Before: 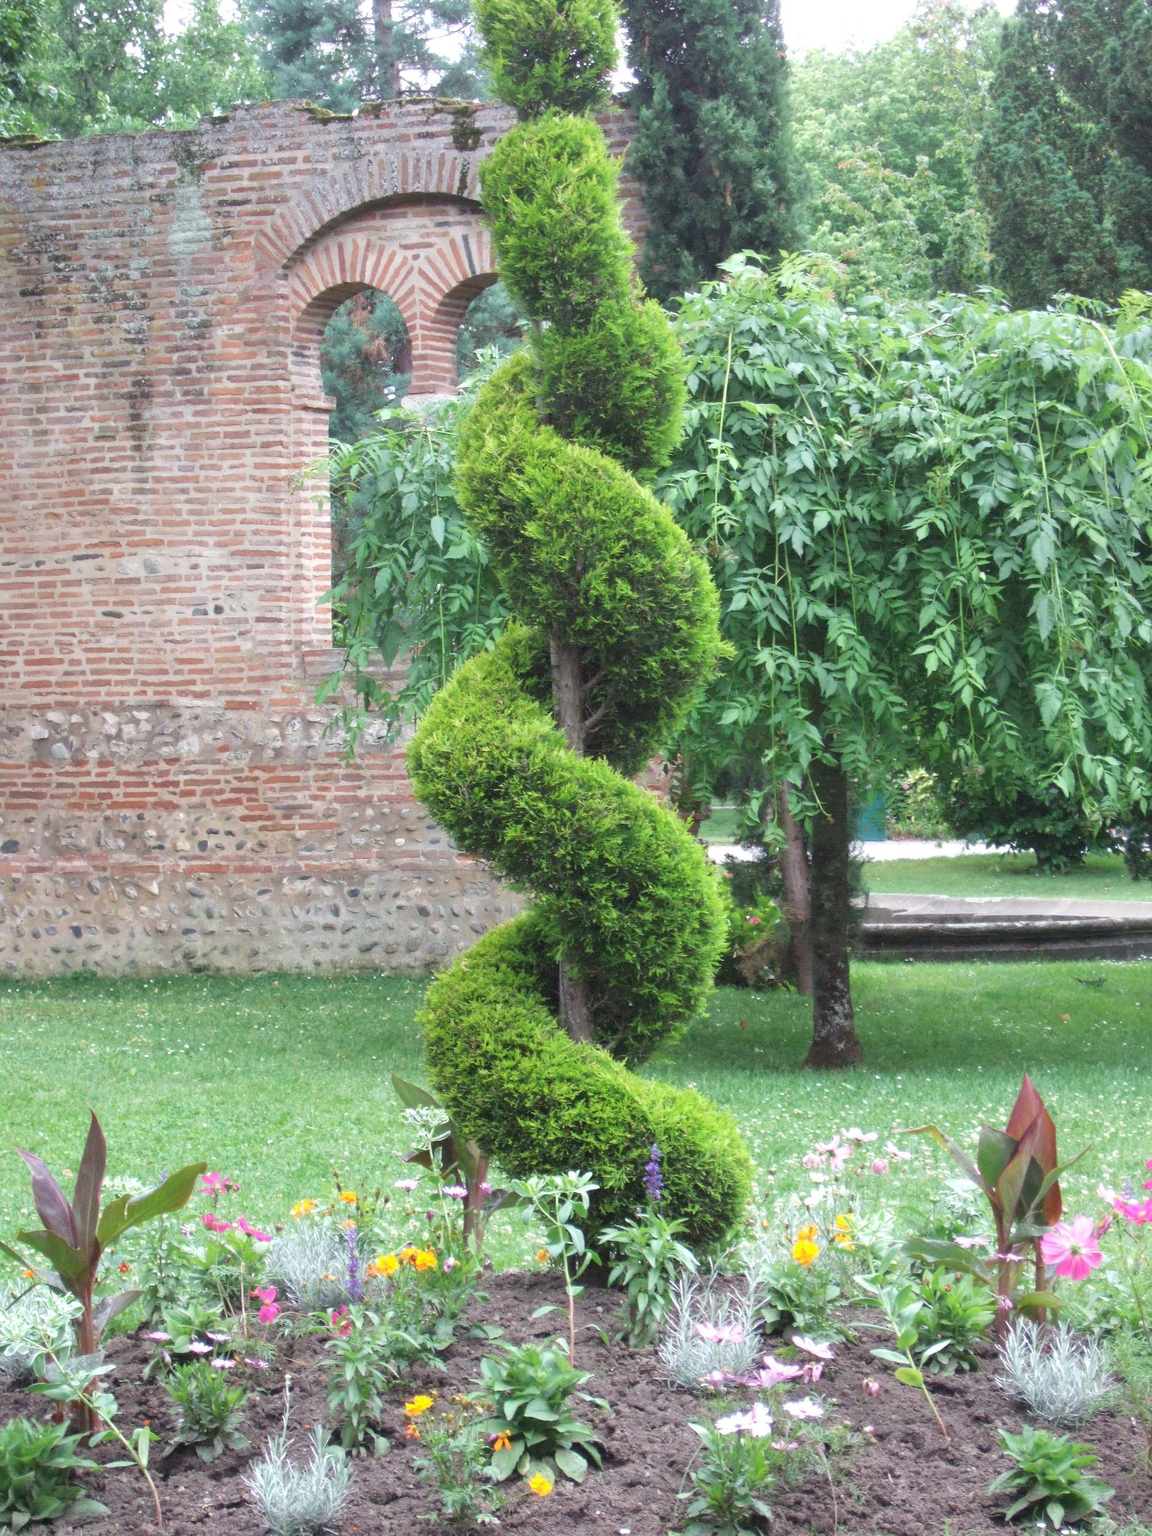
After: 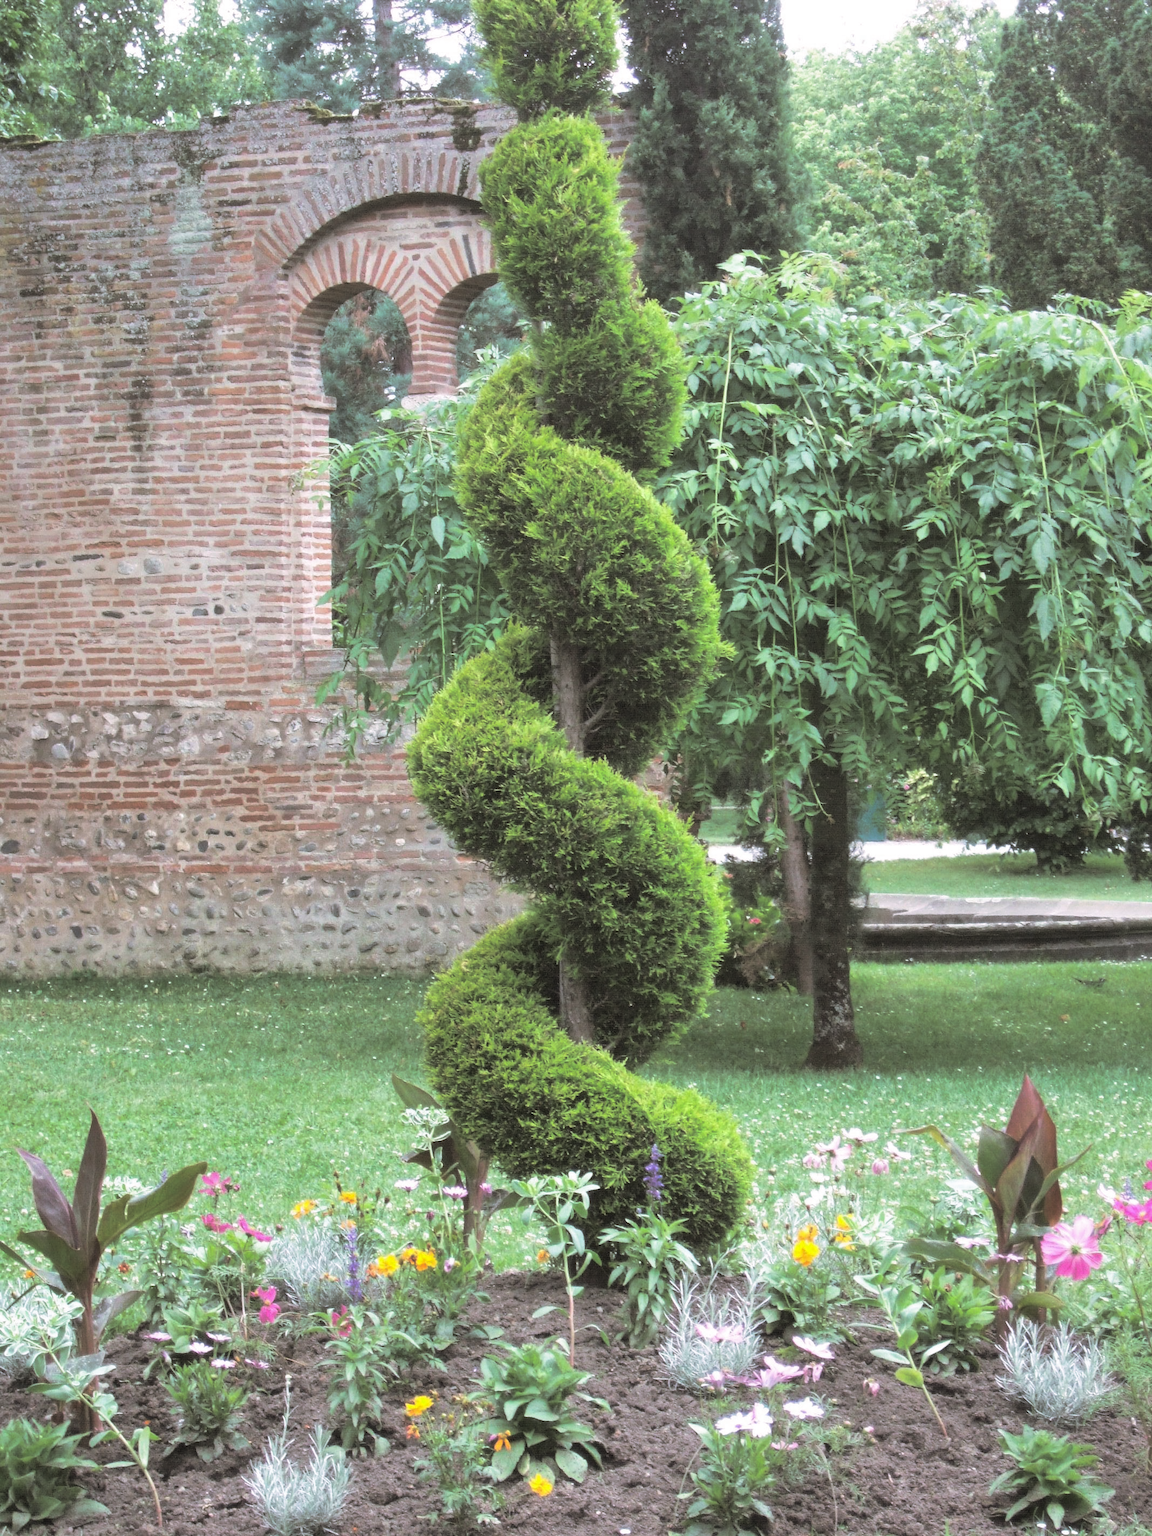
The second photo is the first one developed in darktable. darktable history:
shadows and highlights: radius 264.75, soften with gaussian
split-toning: shadows › hue 46.8°, shadows › saturation 0.17, highlights › hue 316.8°, highlights › saturation 0.27, balance -51.82
